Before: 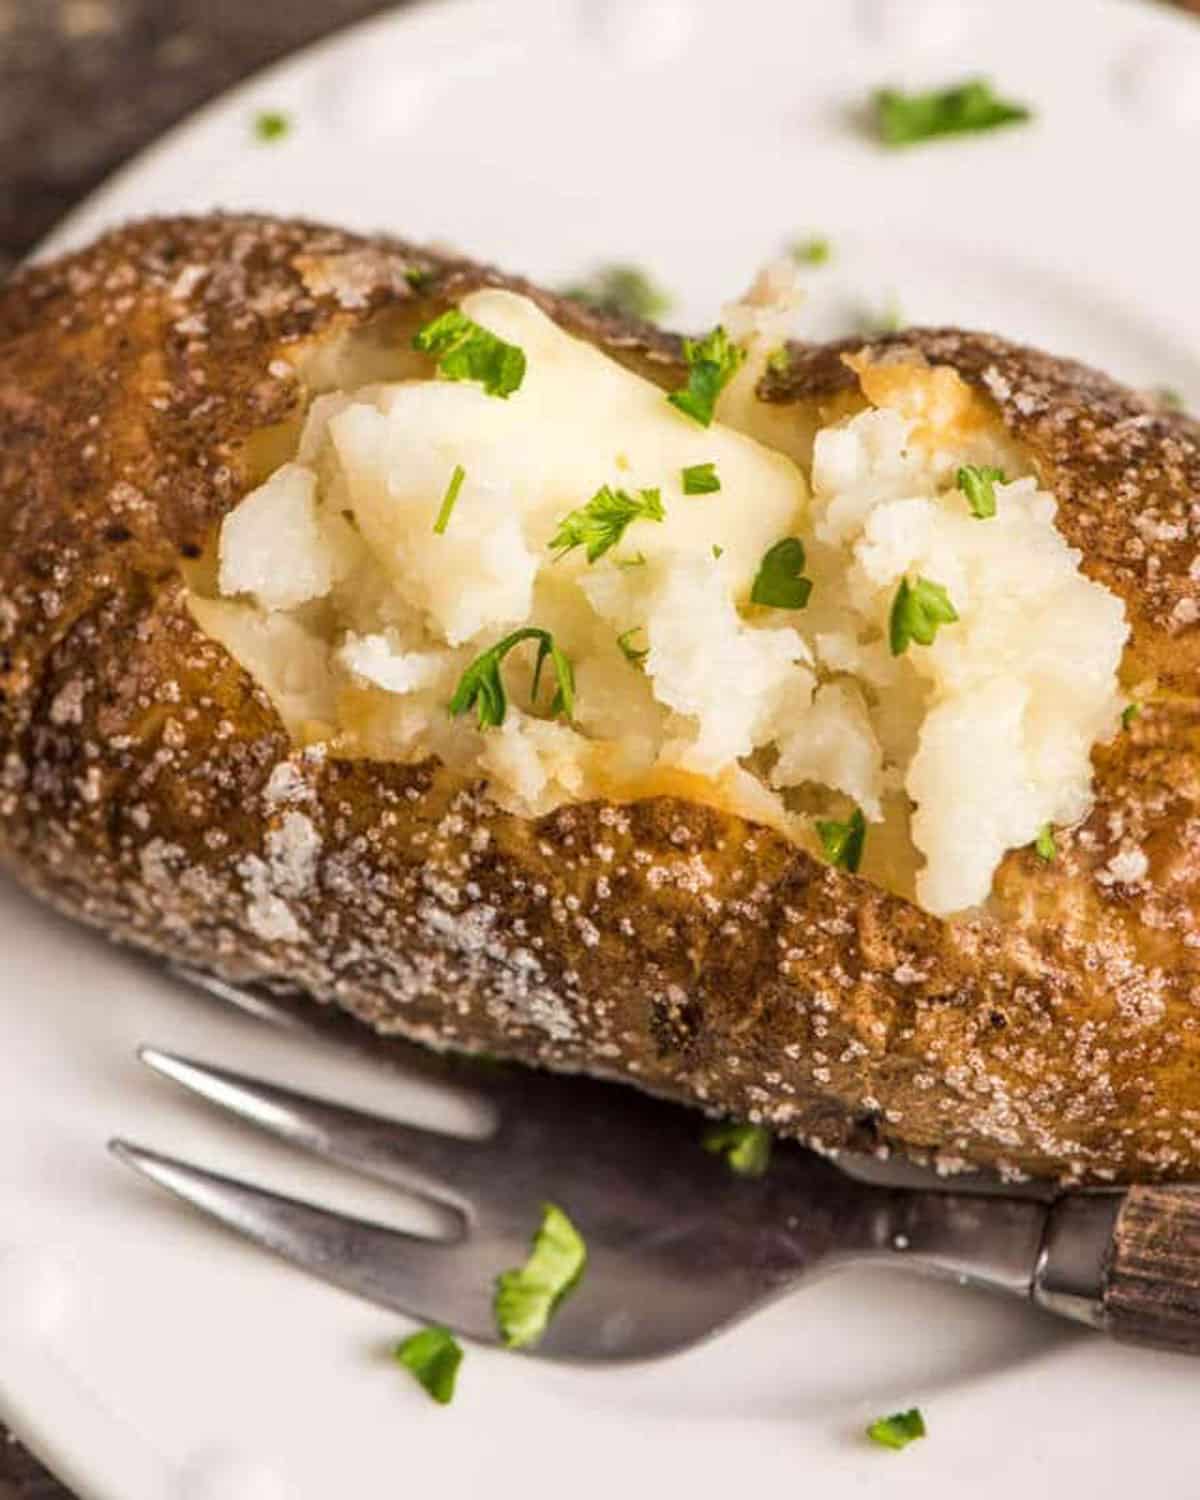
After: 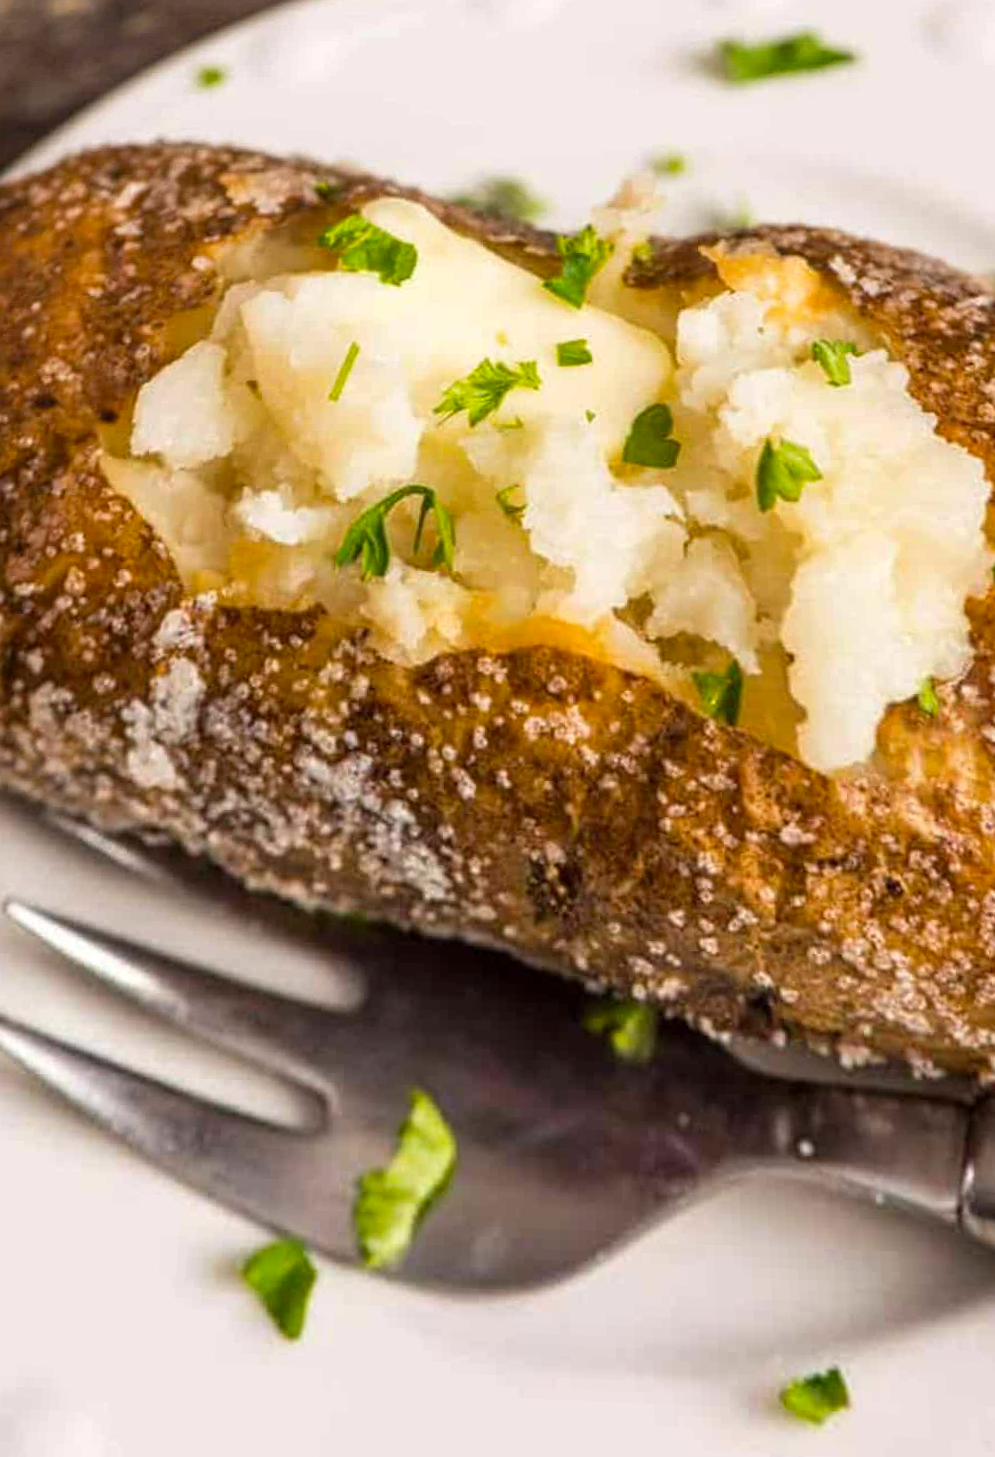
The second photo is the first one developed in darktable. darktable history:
rotate and perspective: rotation 0.72°, lens shift (vertical) -0.352, lens shift (horizontal) -0.051, crop left 0.152, crop right 0.859, crop top 0.019, crop bottom 0.964
tone equalizer: on, module defaults
color balance: output saturation 110%
